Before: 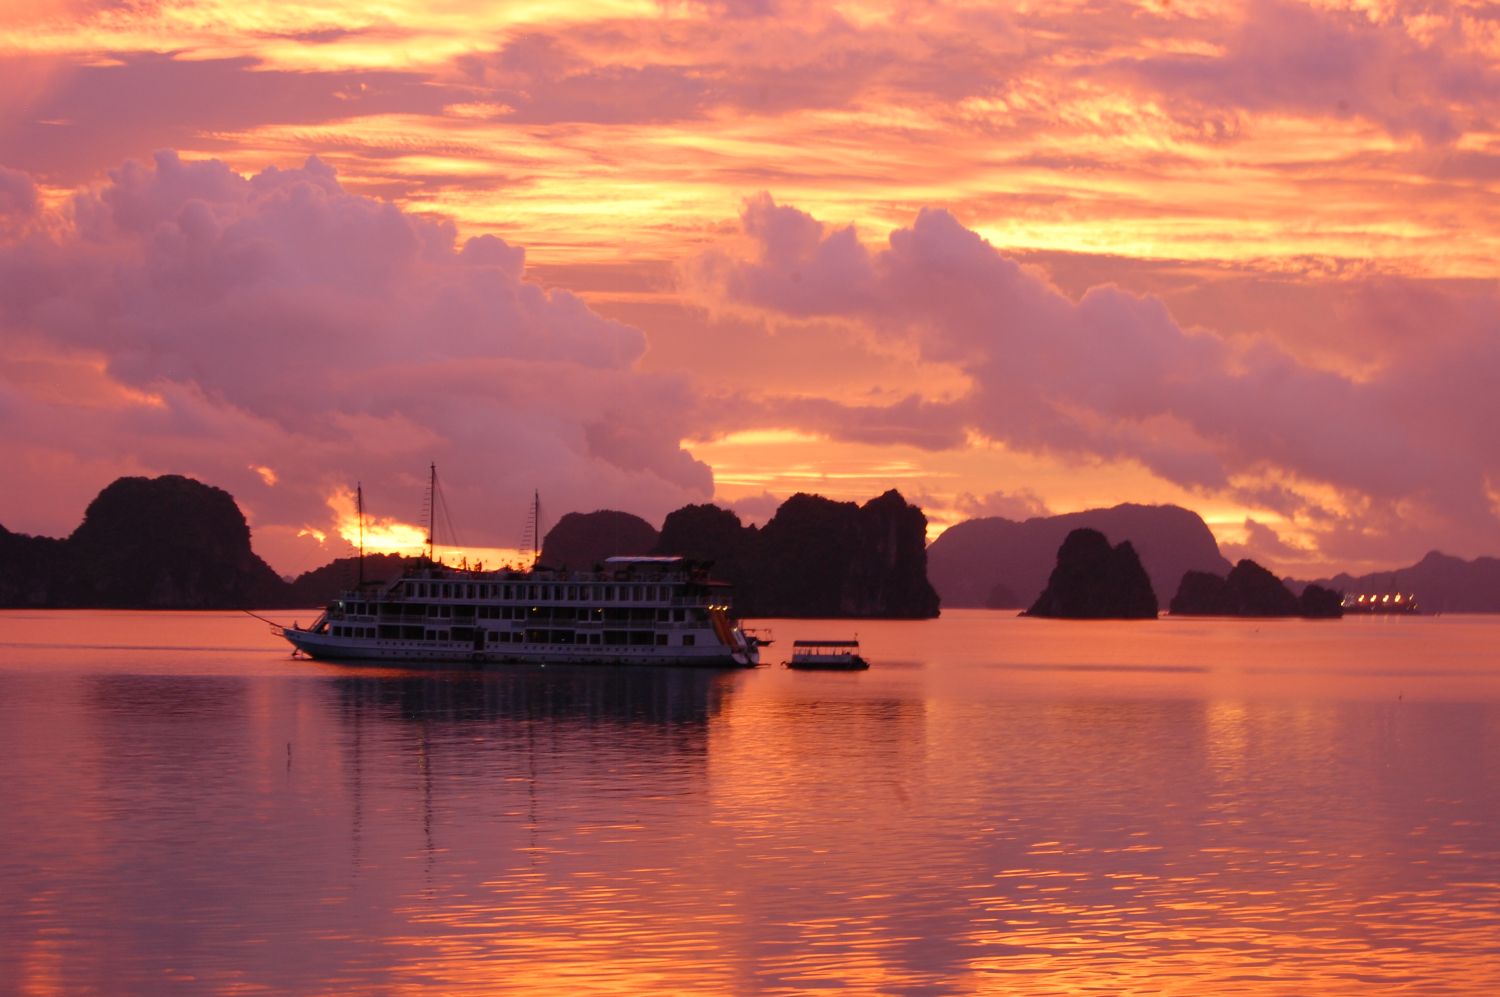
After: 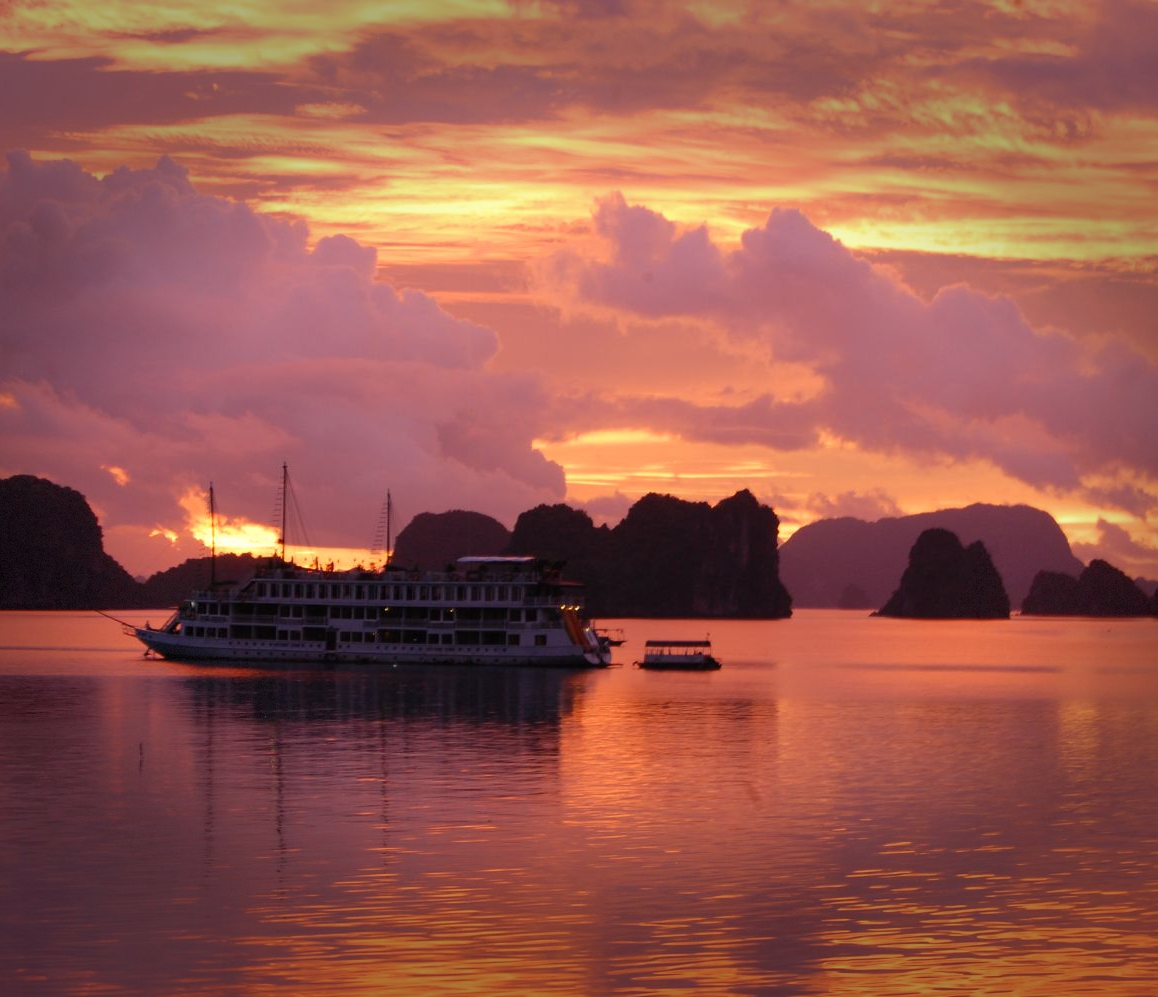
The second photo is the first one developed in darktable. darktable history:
crop: left 9.869%, right 12.894%
vignetting: fall-off start 70.32%, brightness -0.566, saturation -0.002, width/height ratio 1.335, dithering 8-bit output
